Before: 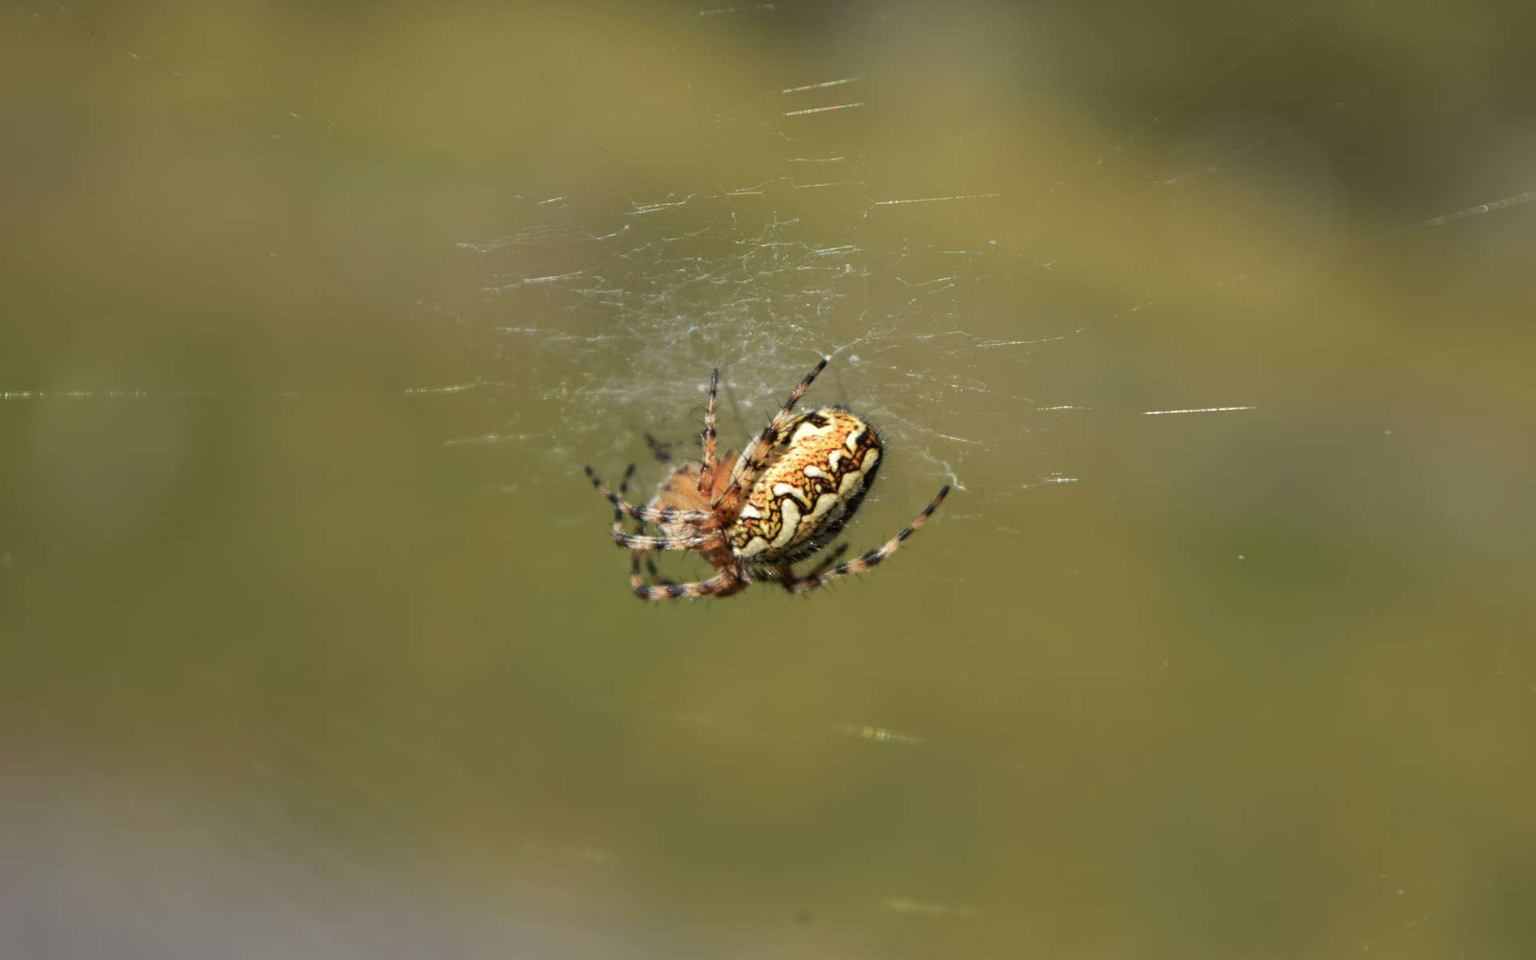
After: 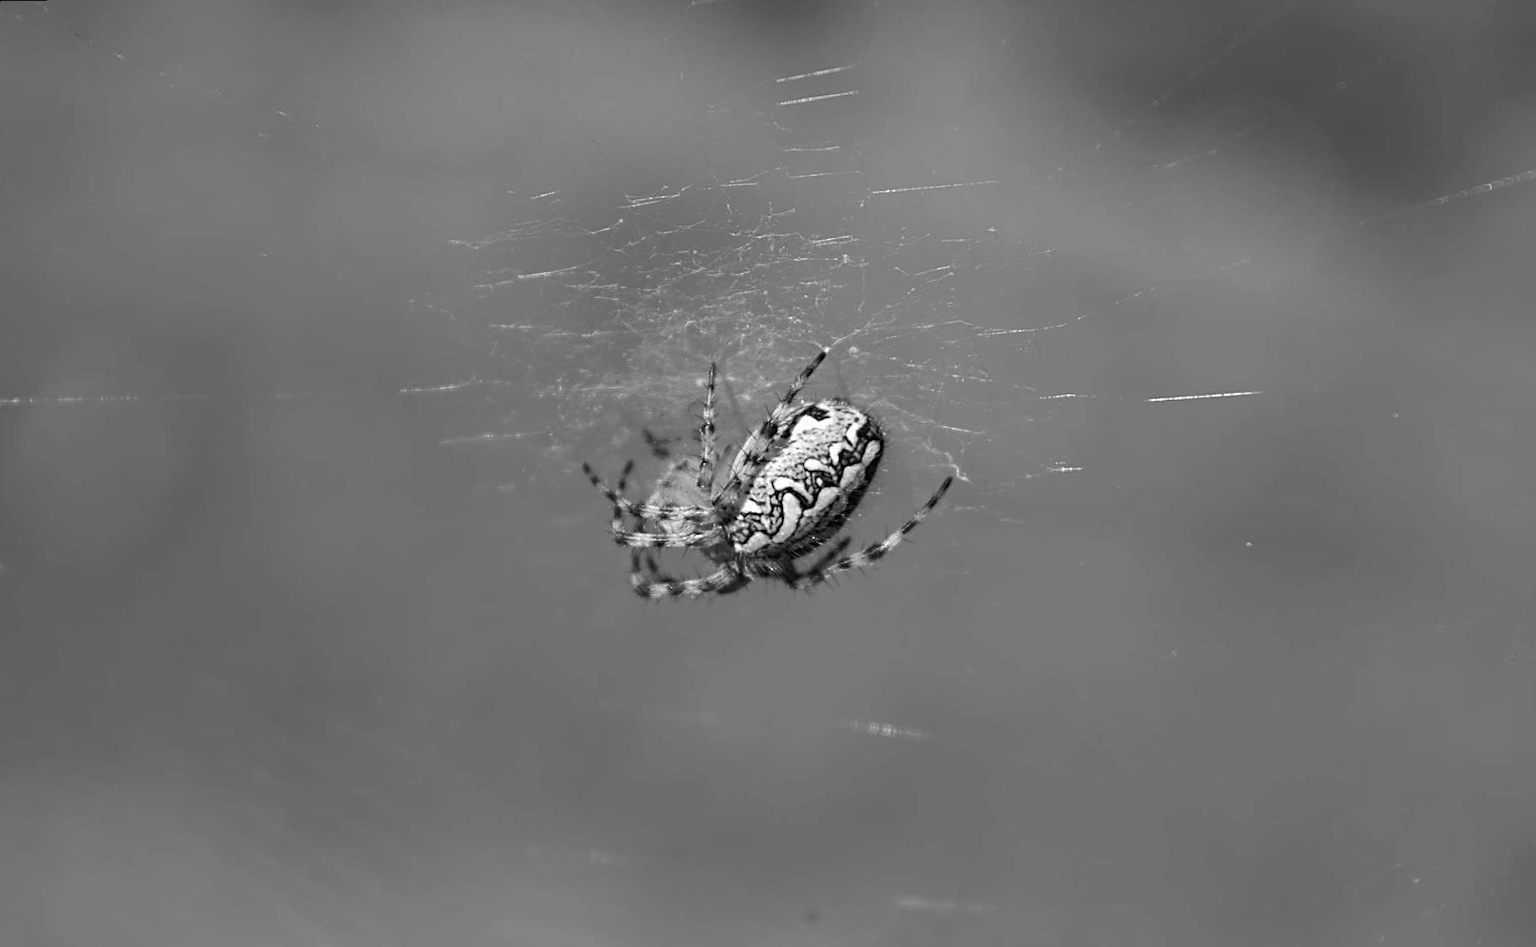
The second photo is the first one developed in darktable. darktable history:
sharpen: on, module defaults
contrast brightness saturation: saturation -1
rotate and perspective: rotation -1°, crop left 0.011, crop right 0.989, crop top 0.025, crop bottom 0.975
white balance: red 0.976, blue 1.04
